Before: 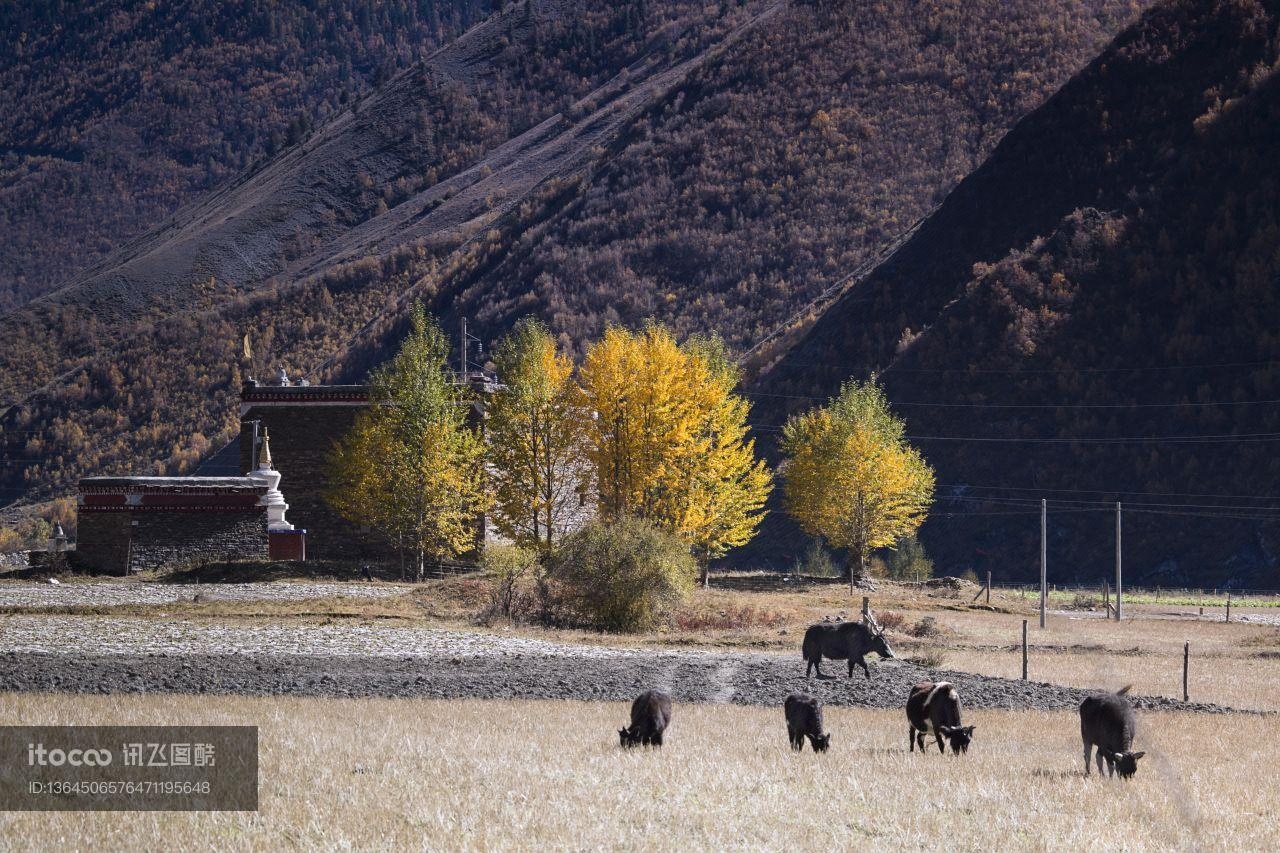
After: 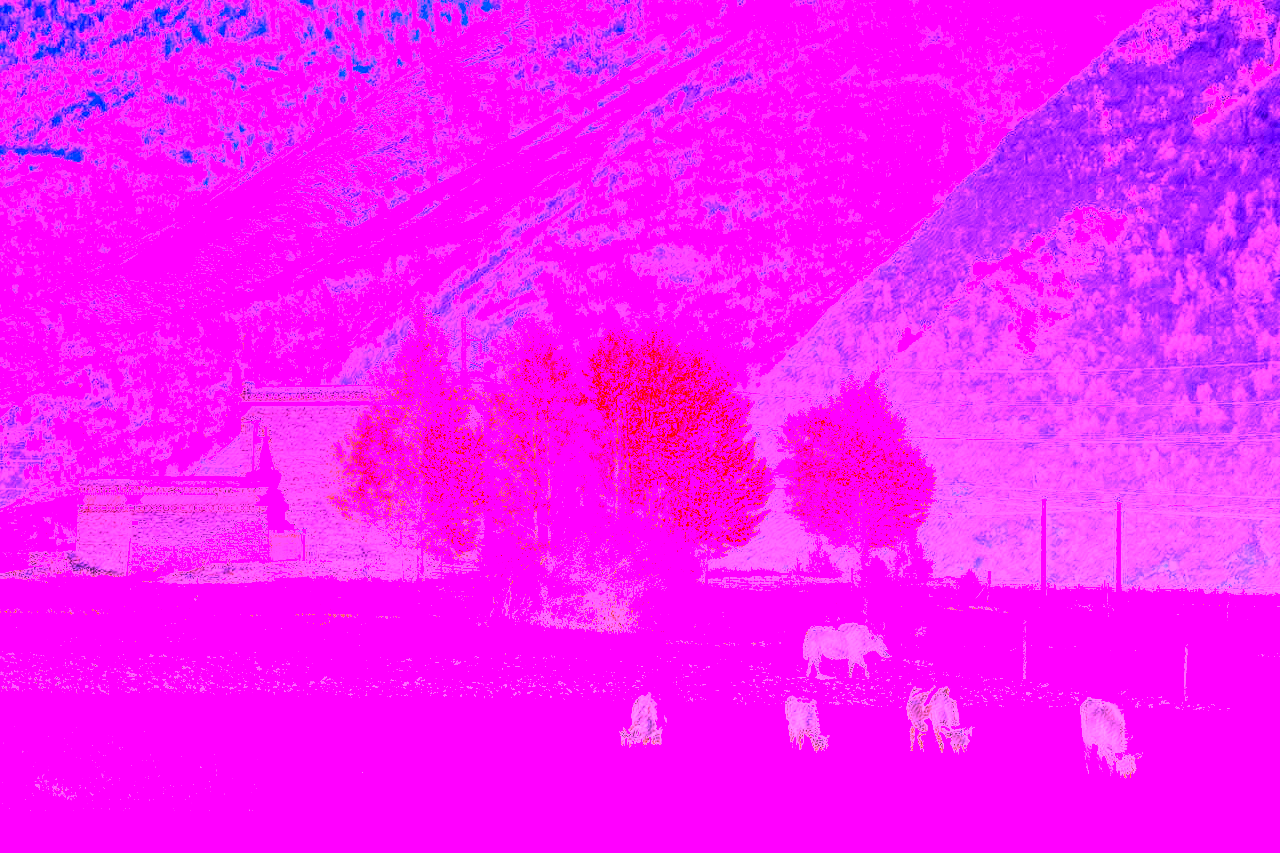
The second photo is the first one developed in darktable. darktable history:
exposure: exposure 0.2 EV, compensate highlight preservation false
white balance: red 8, blue 8
local contrast: on, module defaults
tone curve: curves: ch0 [(0, 0.013) (0.036, 0.045) (0.274, 0.286) (0.566, 0.623) (0.794, 0.827) (1, 0.953)]; ch1 [(0, 0) (0.389, 0.403) (0.462, 0.48) (0.499, 0.5) (0.524, 0.527) (0.57, 0.599) (0.626, 0.65) (0.761, 0.781) (1, 1)]; ch2 [(0, 0) (0.464, 0.478) (0.5, 0.501) (0.533, 0.542) (0.599, 0.613) (0.704, 0.731) (1, 1)], color space Lab, independent channels, preserve colors none
